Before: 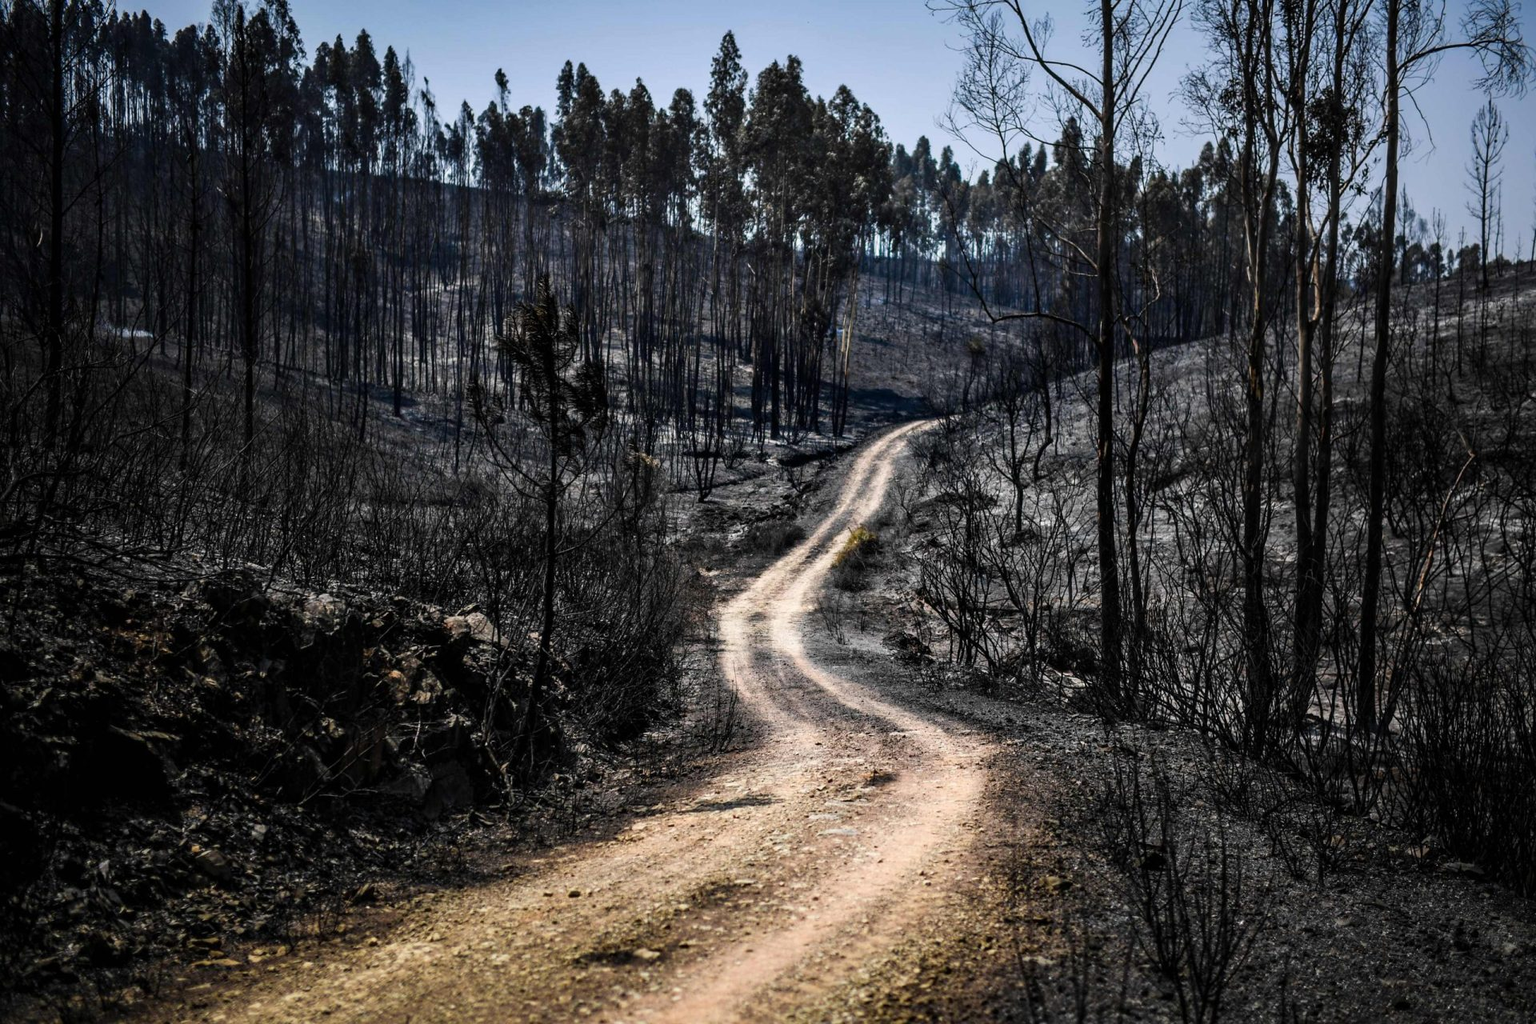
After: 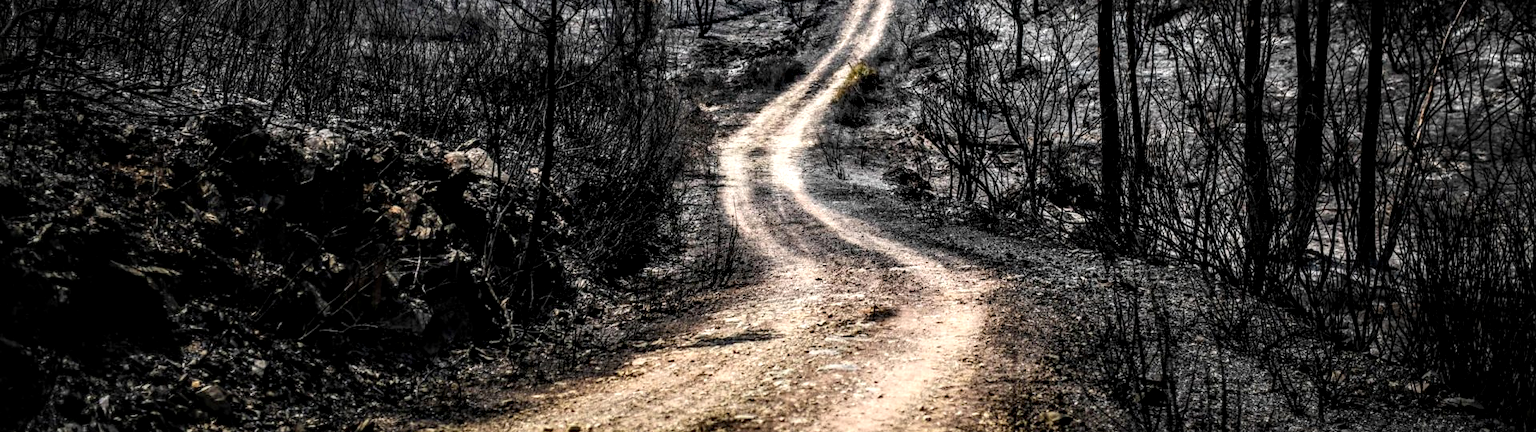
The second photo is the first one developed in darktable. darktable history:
local contrast: highlights 60%, shadows 59%, detail 160%
crop: top 45.418%, bottom 12.256%
contrast brightness saturation: contrast -0.022, brightness -0.009, saturation 0.031
